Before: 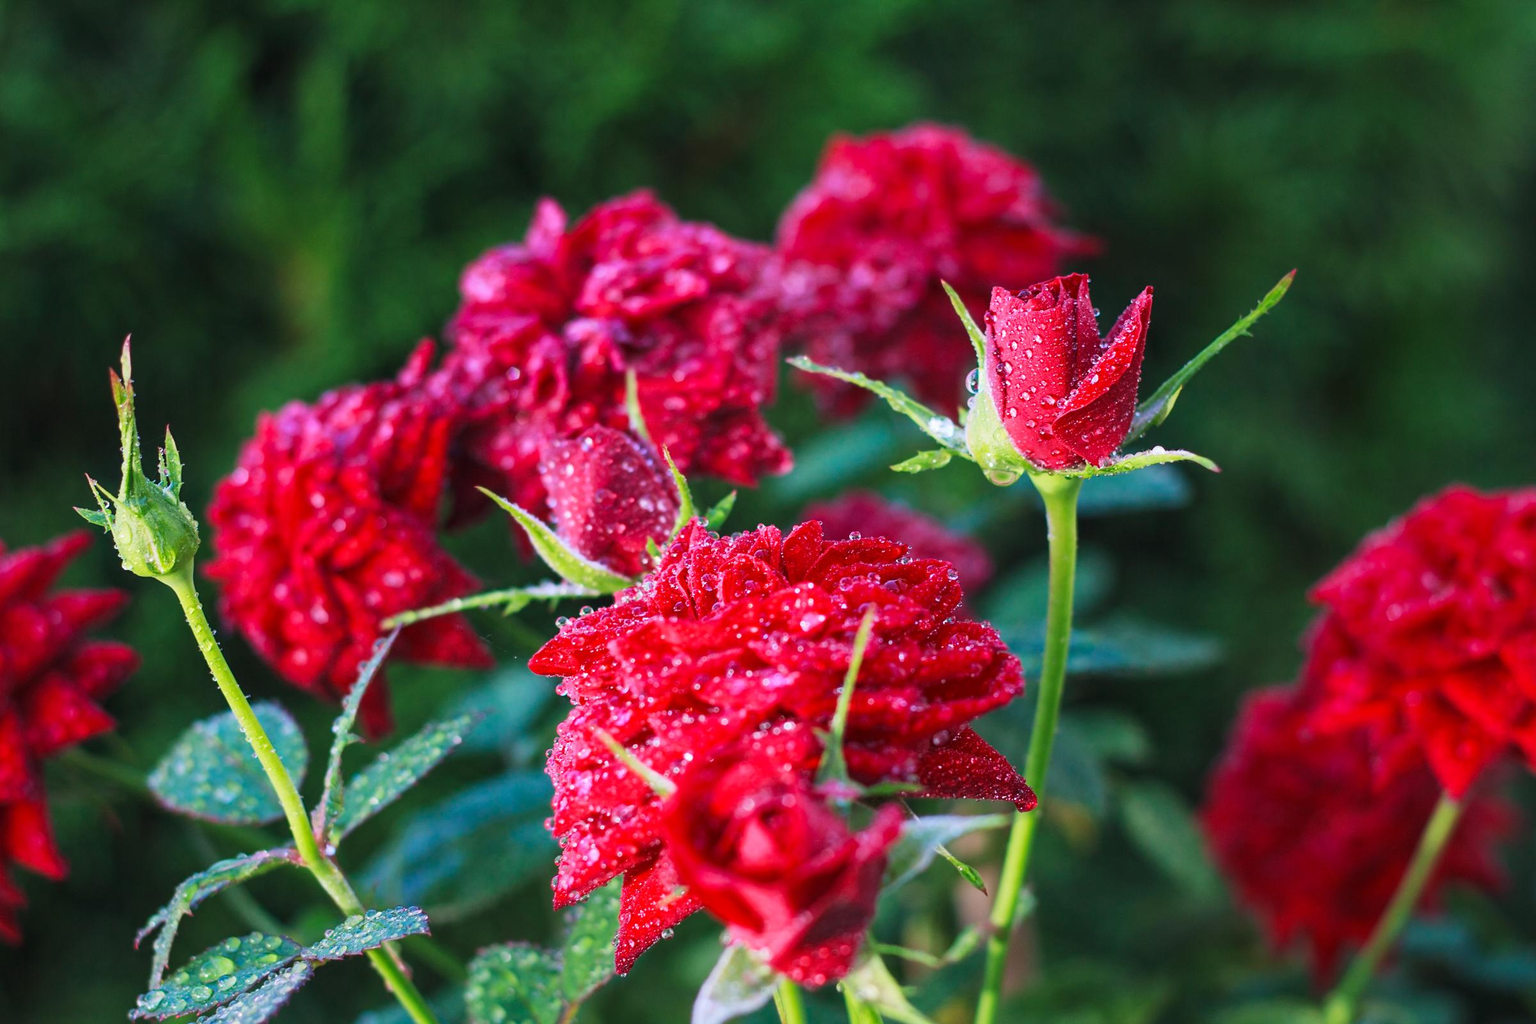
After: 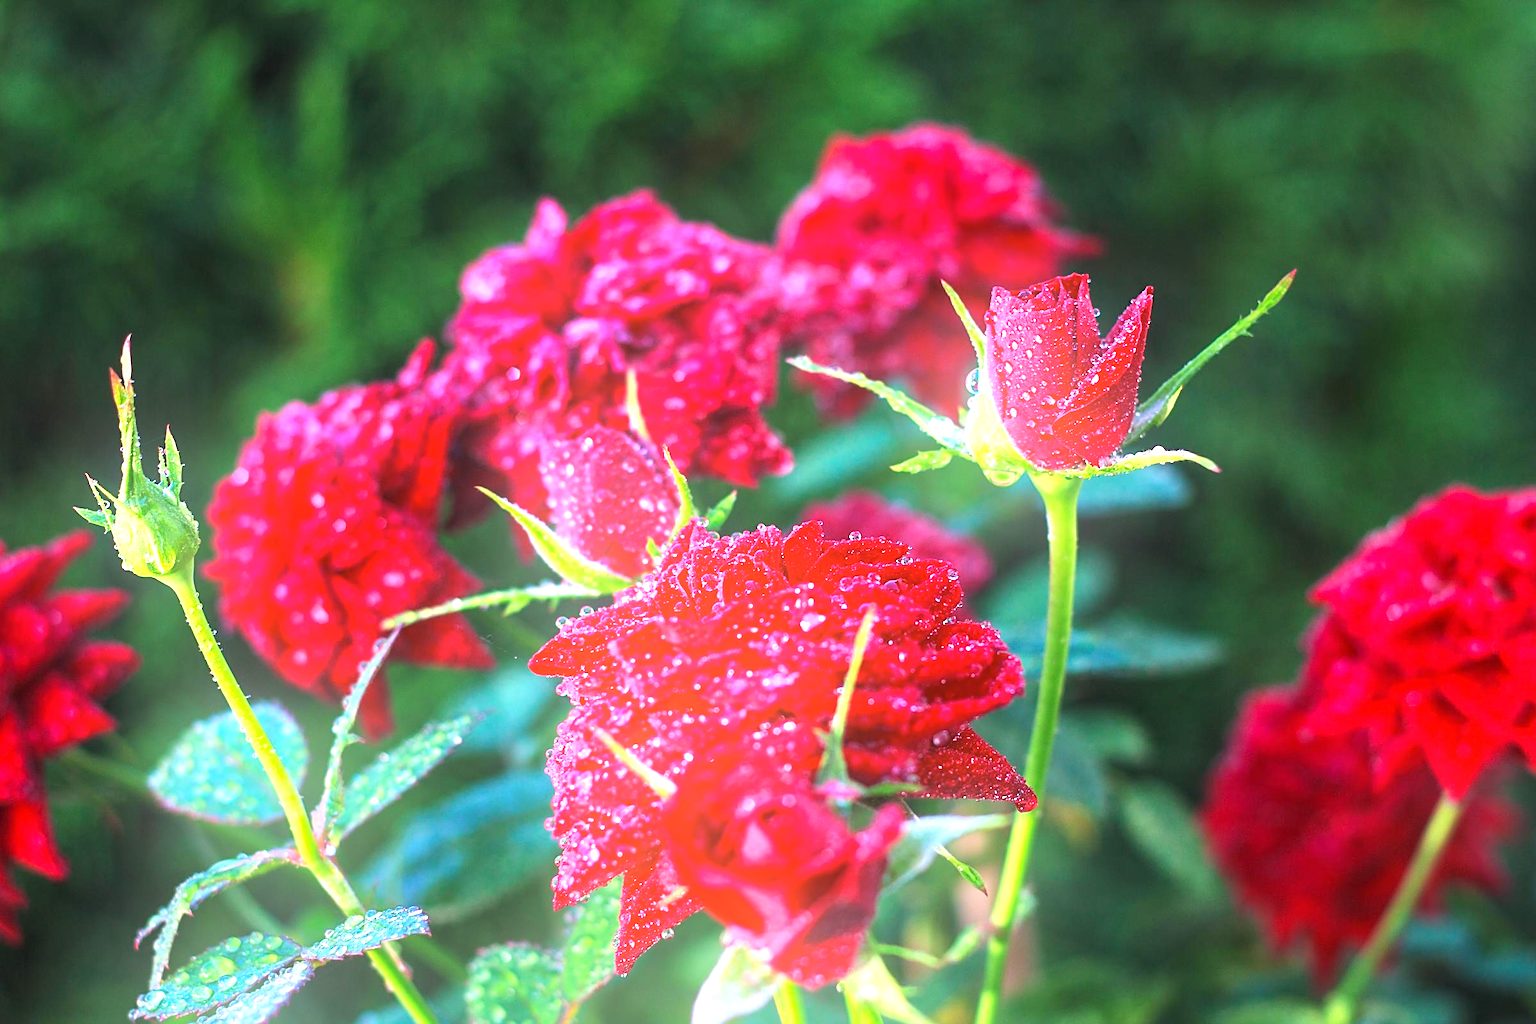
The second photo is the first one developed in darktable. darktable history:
exposure: black level correction 0, exposure 1.1 EV, compensate exposure bias true, compensate highlight preservation false
bloom: on, module defaults
sharpen: amount 0.478
